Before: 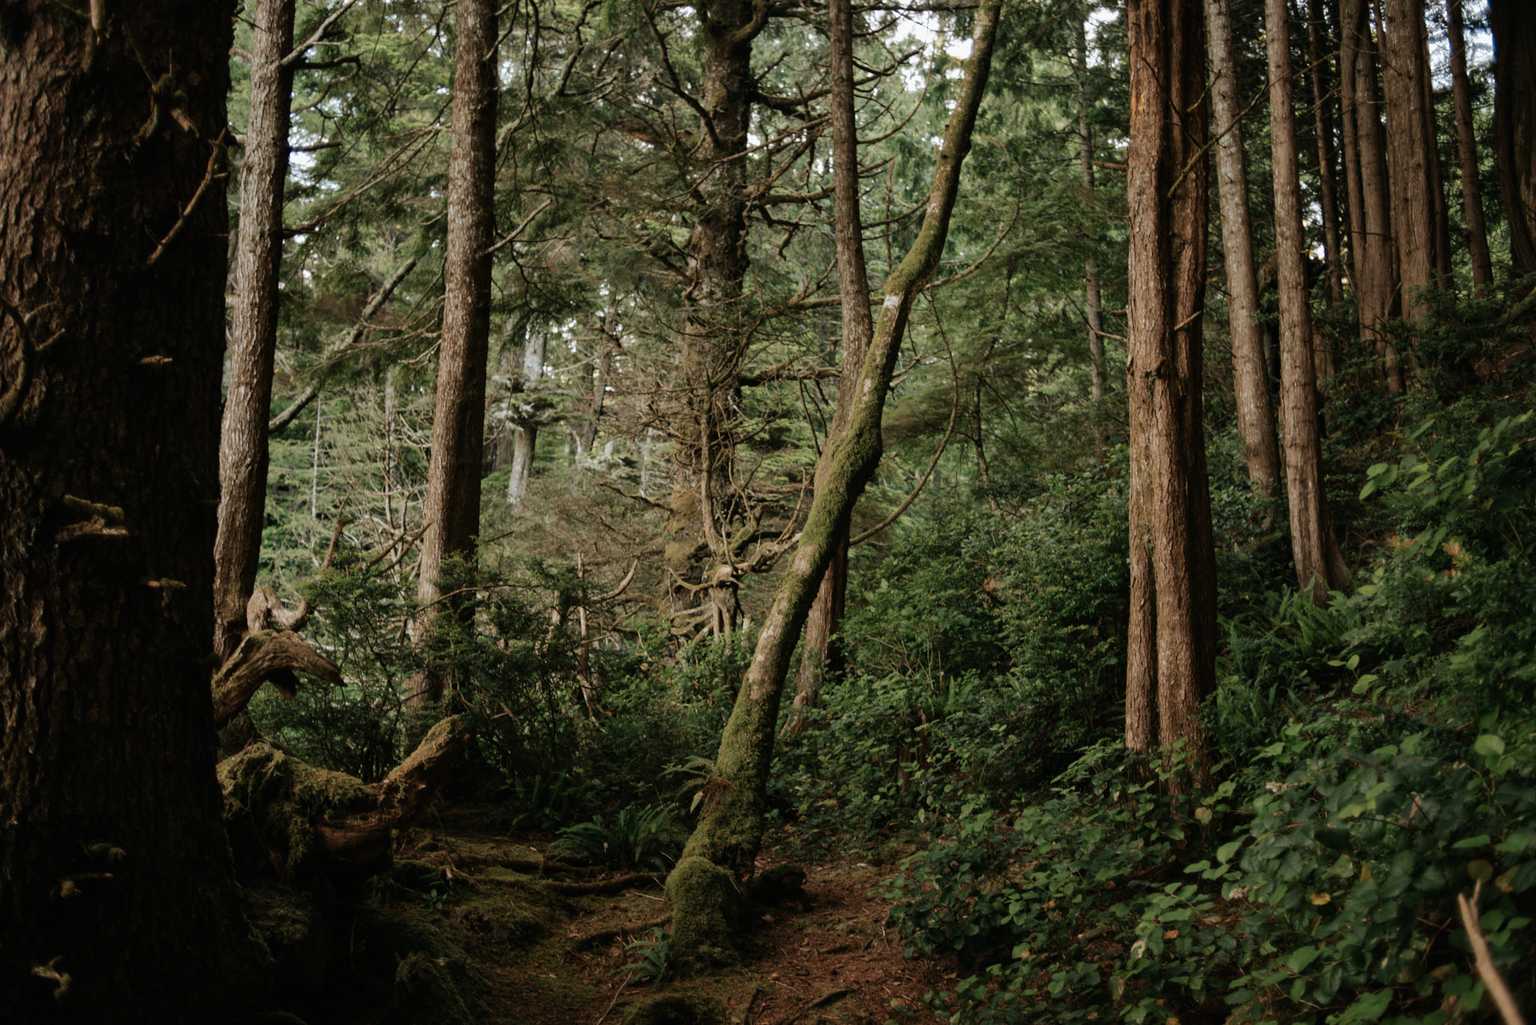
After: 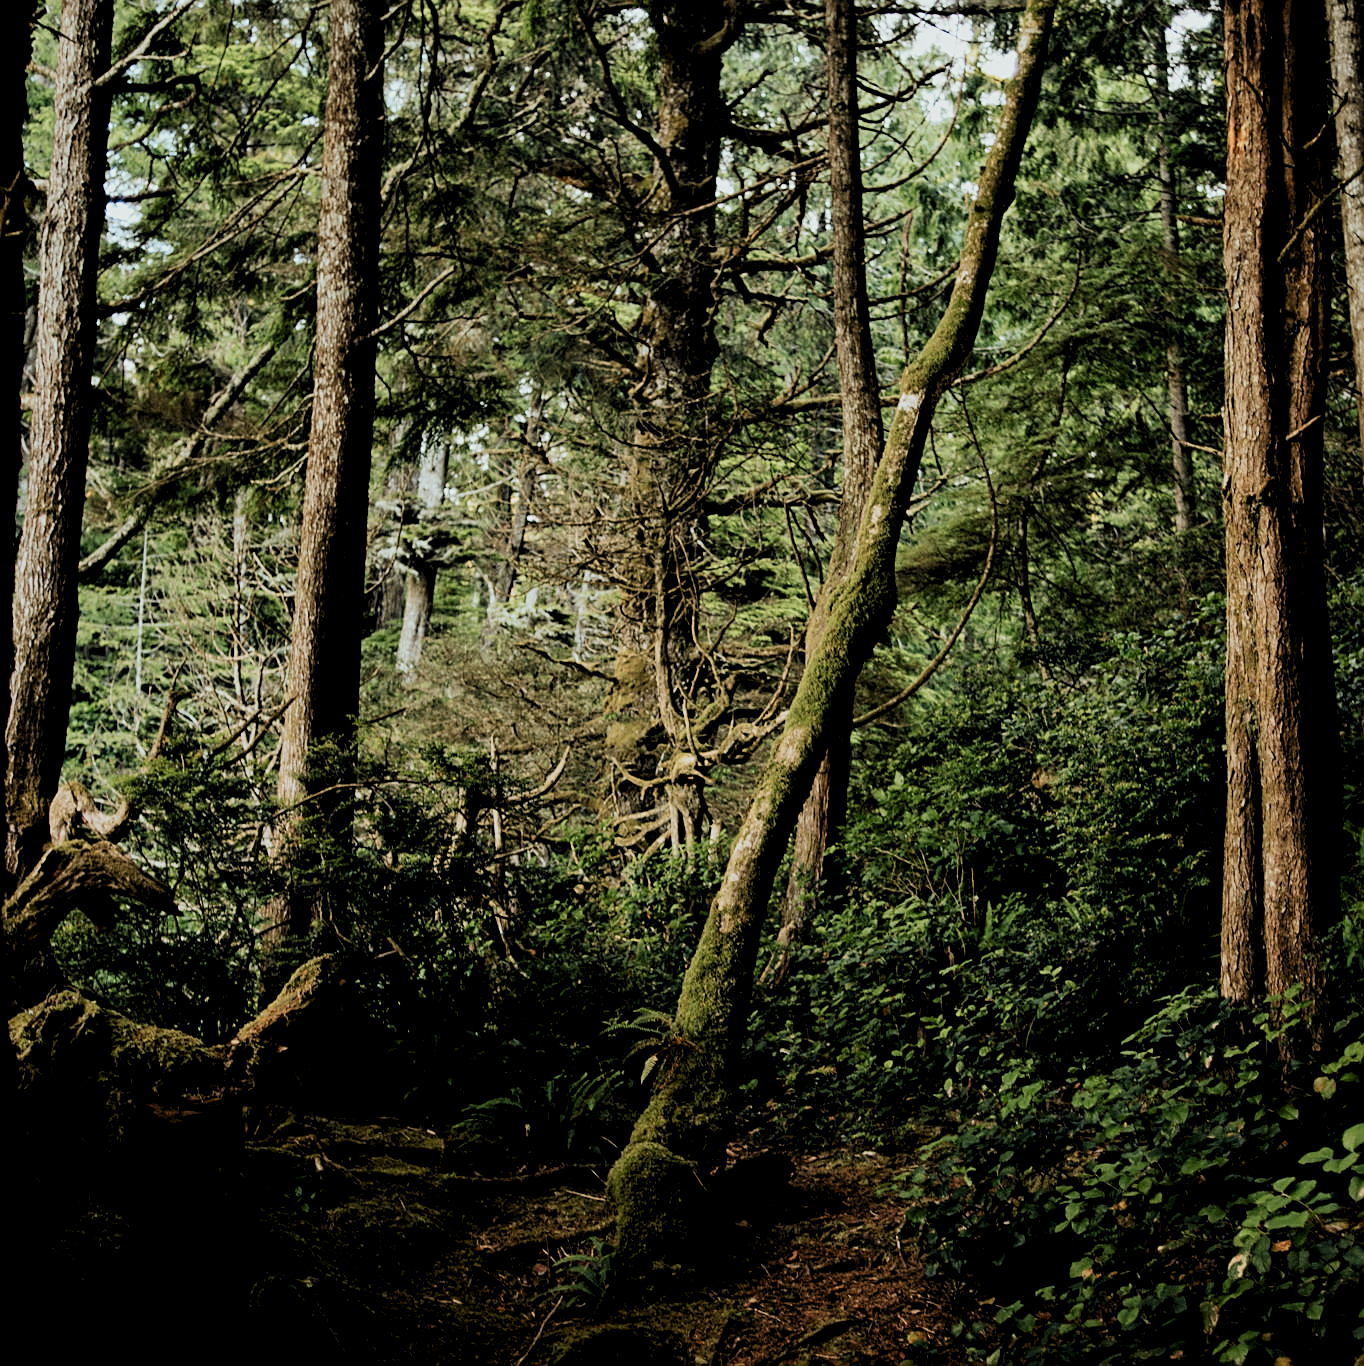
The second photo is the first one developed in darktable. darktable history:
levels: levels [0.062, 0.494, 0.925]
filmic rgb: black relative exposure -8.01 EV, white relative exposure 4.01 EV, hardness 4.14, contrast 0.931
sharpen: on, module defaults
crop and rotate: left 13.706%, right 19.672%
tone curve: curves: ch0 [(0, 0.017) (0.091, 0.046) (0.298, 0.287) (0.439, 0.482) (0.64, 0.729) (0.785, 0.817) (0.995, 0.917)]; ch1 [(0, 0) (0.384, 0.365) (0.463, 0.447) (0.486, 0.474) (0.503, 0.497) (0.526, 0.52) (0.555, 0.564) (0.578, 0.595) (0.638, 0.644) (0.766, 0.773) (1, 1)]; ch2 [(0, 0) (0.374, 0.344) (0.449, 0.434) (0.501, 0.501) (0.528, 0.519) (0.569, 0.589) (0.61, 0.646) (0.666, 0.688) (1, 1)], color space Lab, independent channels, preserve colors none
